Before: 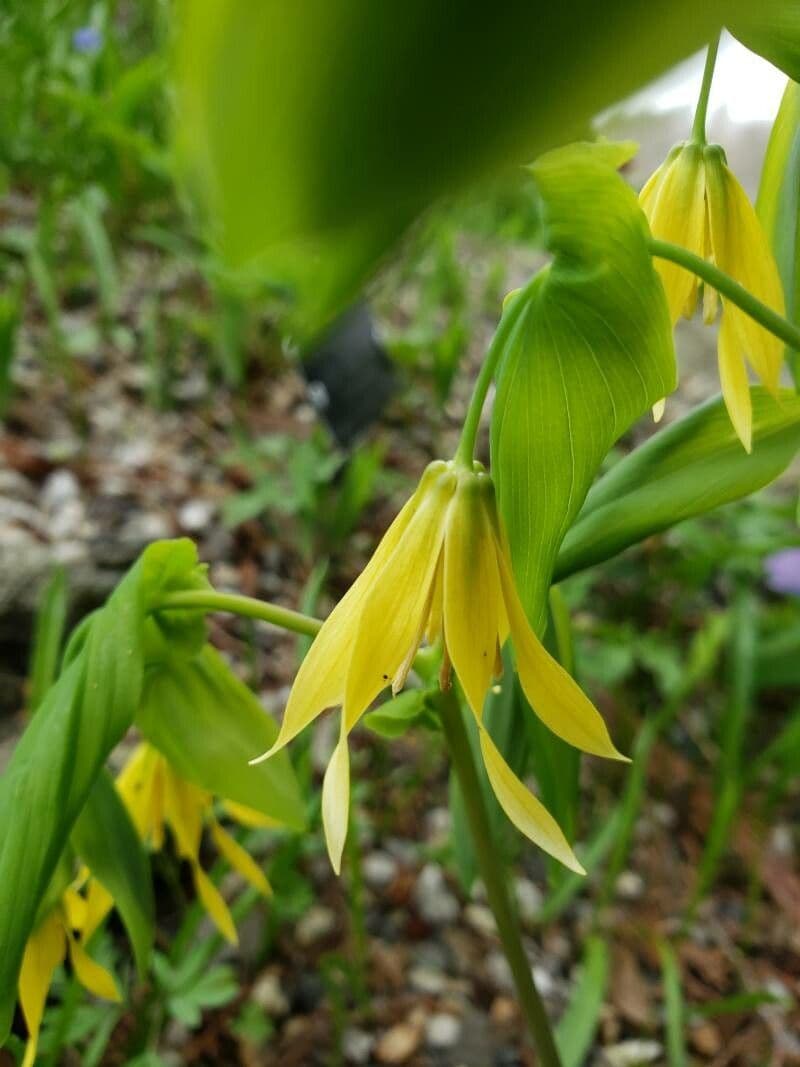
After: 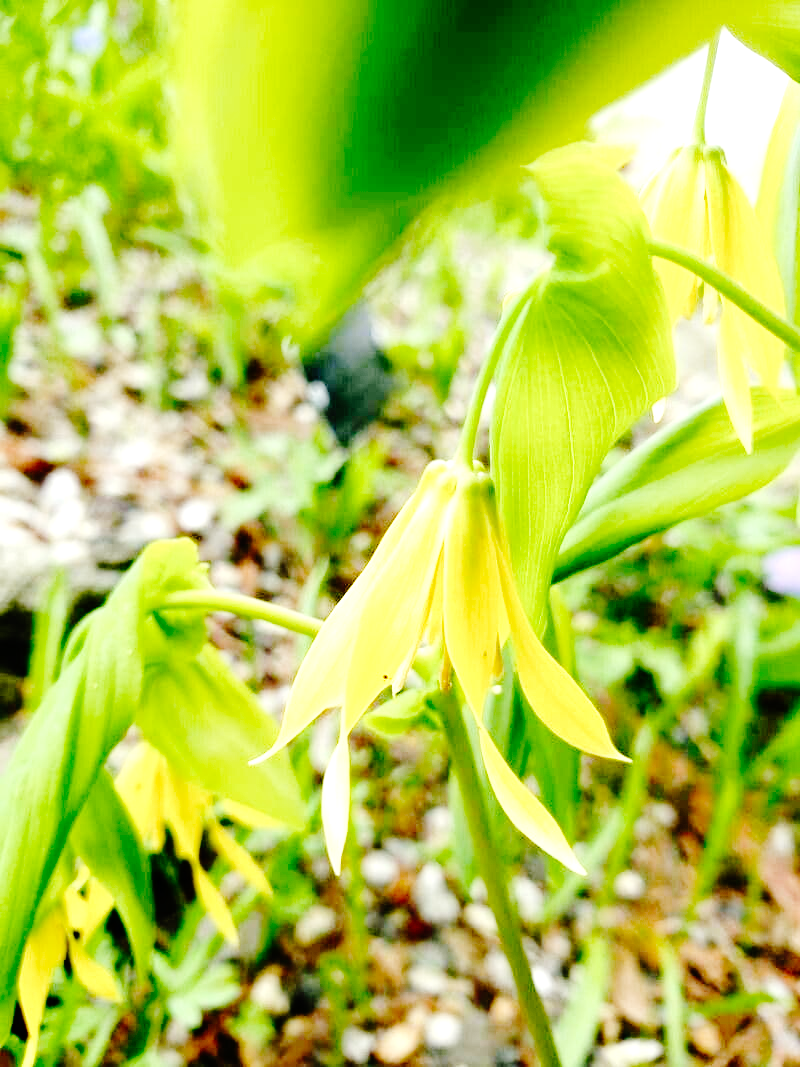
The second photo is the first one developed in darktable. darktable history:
base curve: curves: ch0 [(0, 0) (0.036, 0.01) (0.123, 0.254) (0.258, 0.504) (0.507, 0.748) (1, 1)], preserve colors none
exposure: black level correction 0, exposure 1.472 EV, compensate highlight preservation false
